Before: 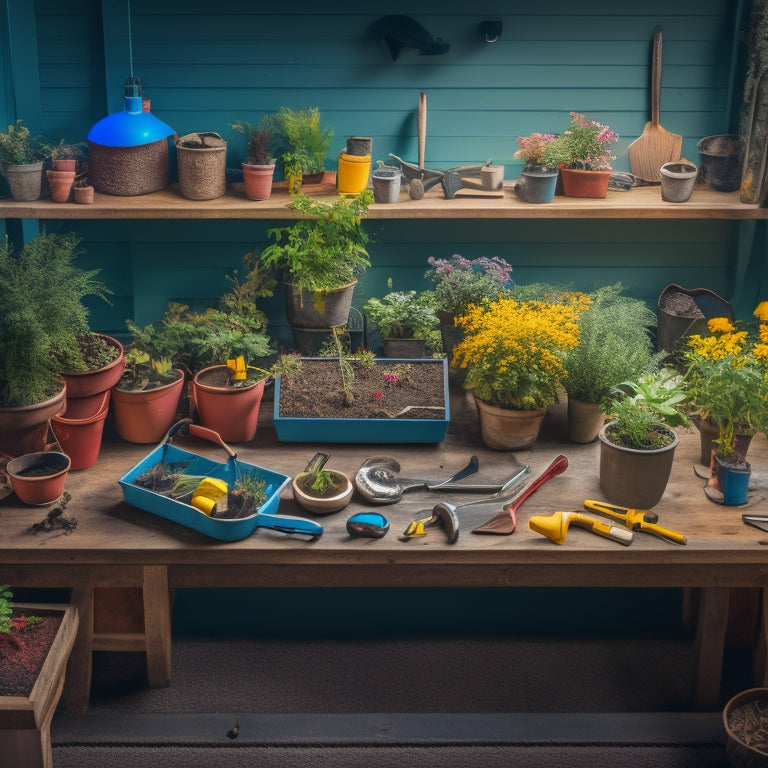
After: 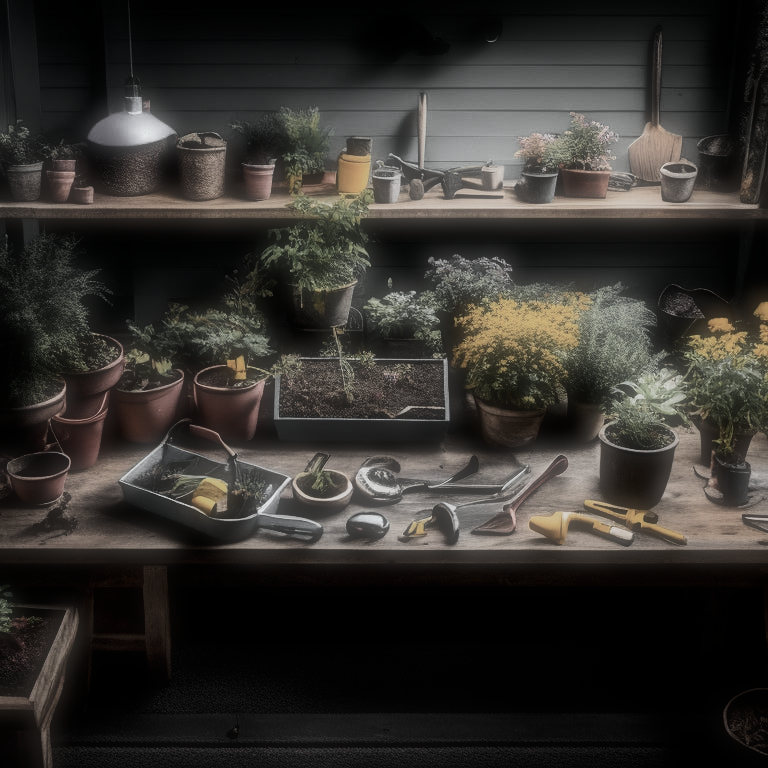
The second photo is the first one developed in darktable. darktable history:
color zones: curves: ch0 [(0, 0.613) (0.01, 0.613) (0.245, 0.448) (0.498, 0.529) (0.642, 0.665) (0.879, 0.777) (0.99, 0.613)]; ch1 [(0, 0.035) (0.121, 0.189) (0.259, 0.197) (0.415, 0.061) (0.589, 0.022) (0.732, 0.022) (0.857, 0.026) (0.991, 0.053)]
filmic rgb: black relative exposure -5 EV, hardness 2.88, contrast 1.4, highlights saturation mix -20%
soften: size 60.24%, saturation 65.46%, brightness 0.506 EV, mix 25.7%
contrast brightness saturation: contrast 0.2, brightness -0.11, saturation 0.1
